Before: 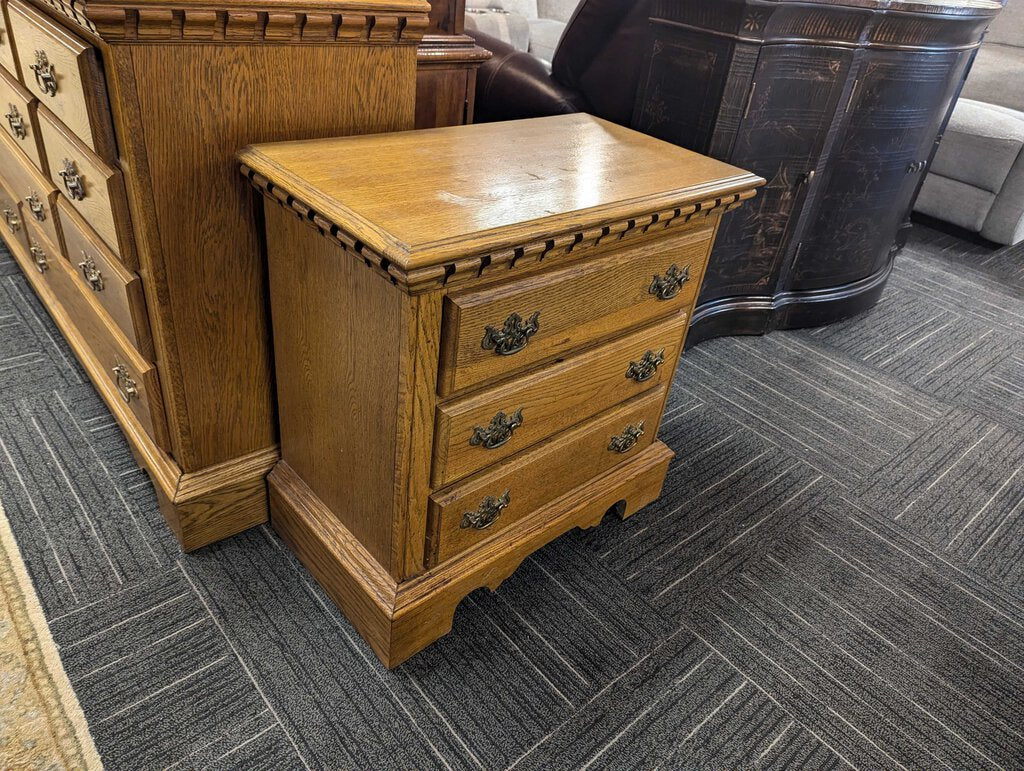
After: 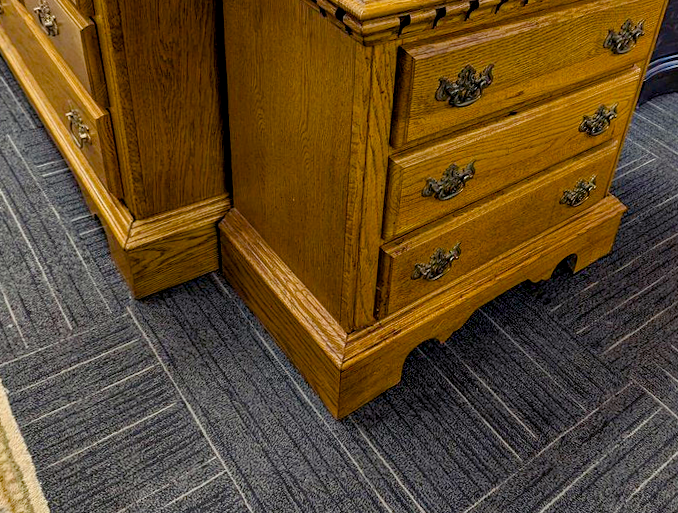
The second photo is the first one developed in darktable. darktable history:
crop and rotate: angle -0.95°, left 3.677%, top 31.884%, right 28.62%
shadows and highlights: radius 91.74, shadows -15.82, white point adjustment 0.176, highlights 31.9, compress 48.28%, soften with gaussian
exposure: black level correction 0.007, compensate highlight preservation false
color balance rgb: shadows lift › chroma 3.156%, shadows lift › hue 280.85°, perceptual saturation grading › global saturation 27.992%, perceptual saturation grading › highlights -25.151%, perceptual saturation grading › mid-tones 24.756%, perceptual saturation grading › shadows 49.341%, global vibrance 20%
